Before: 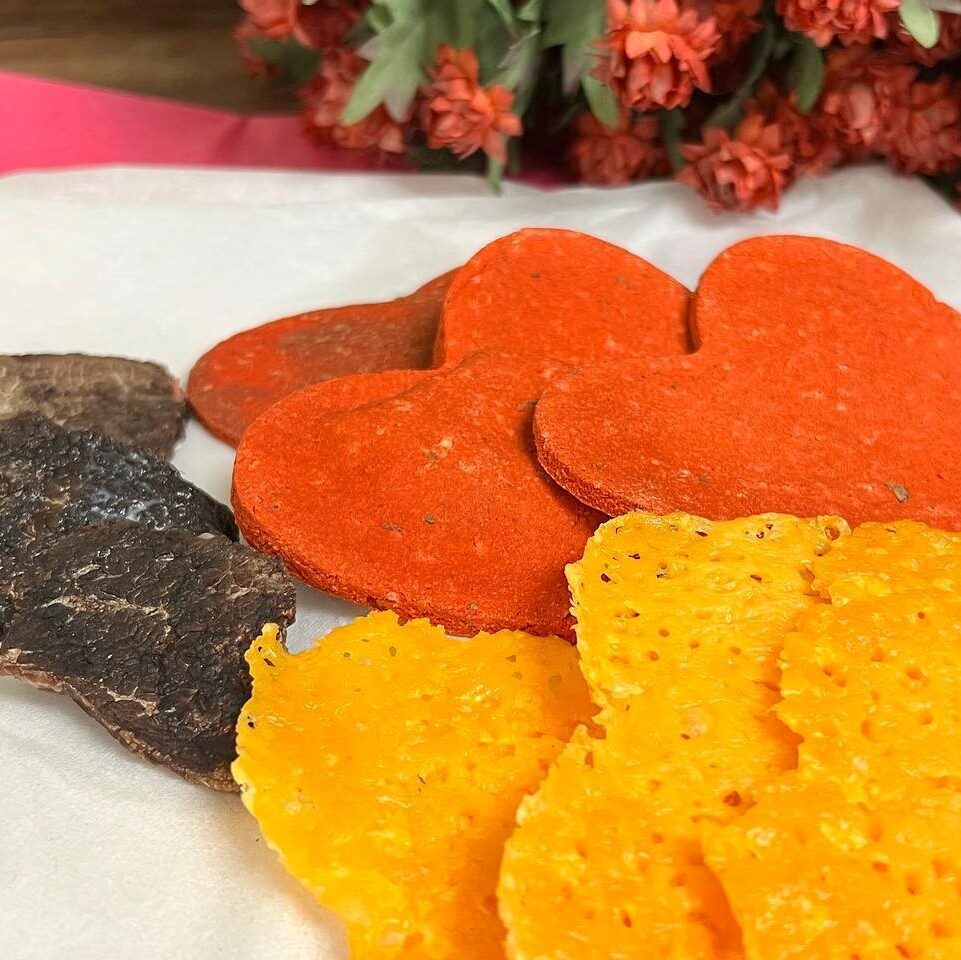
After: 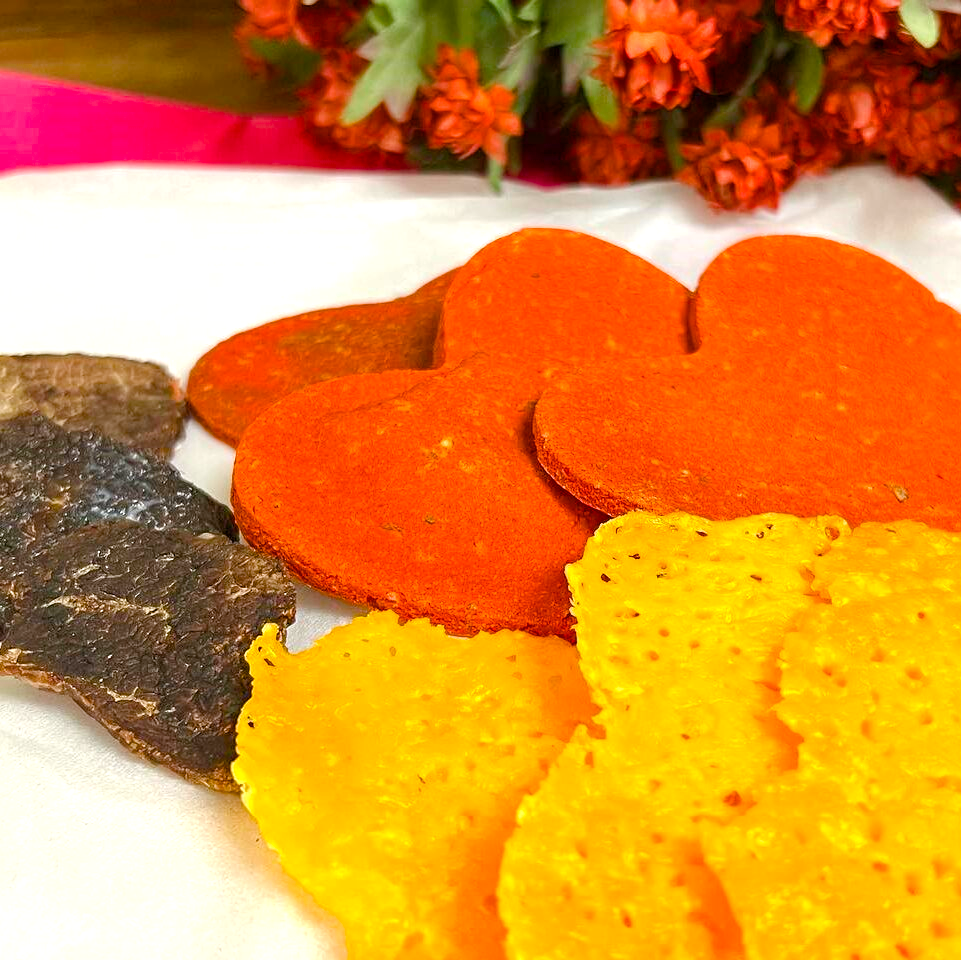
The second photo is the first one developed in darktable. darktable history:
color balance rgb: linear chroma grading › global chroma 14.47%, perceptual saturation grading › global saturation 34.652%, perceptual saturation grading › highlights -29.885%, perceptual saturation grading › shadows 34.719%, perceptual brilliance grading › global brilliance 10.134%, perceptual brilliance grading › shadows 14.228%
exposure: exposure -0.002 EV, compensate highlight preservation false
